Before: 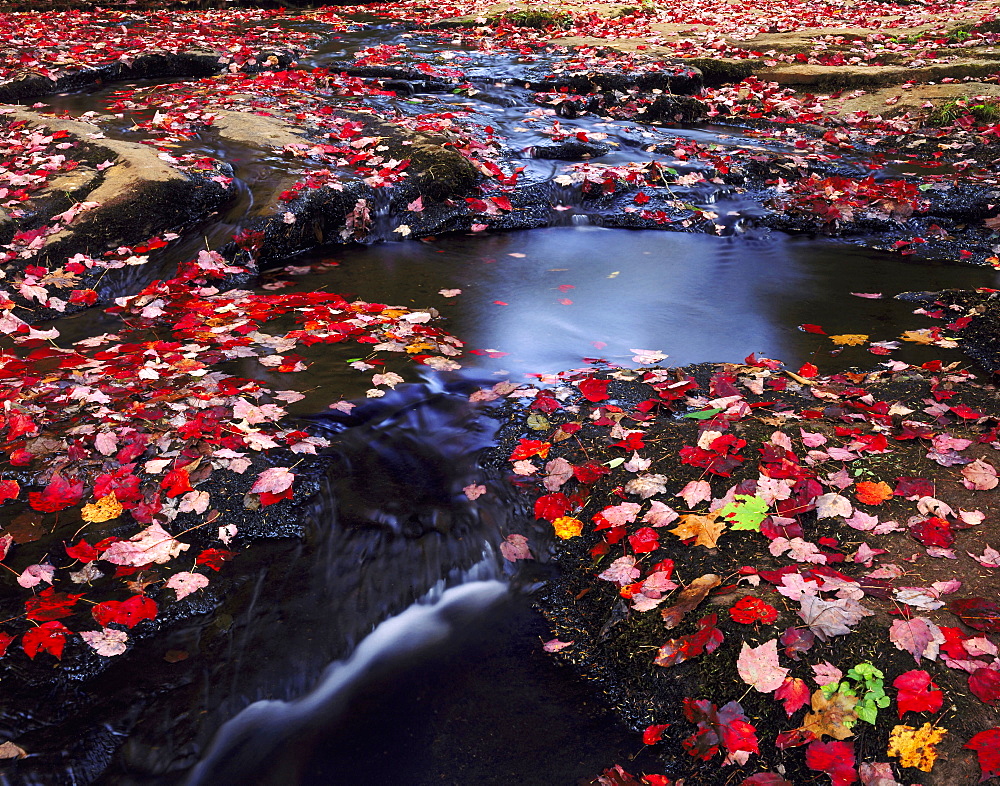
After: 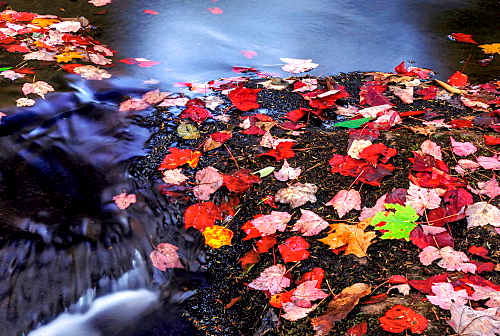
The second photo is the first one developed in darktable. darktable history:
local contrast: highlights 64%, shadows 54%, detail 168%, midtone range 0.512
crop: left 35.006%, top 37.081%, right 14.906%, bottom 20.102%
shadows and highlights: on, module defaults
